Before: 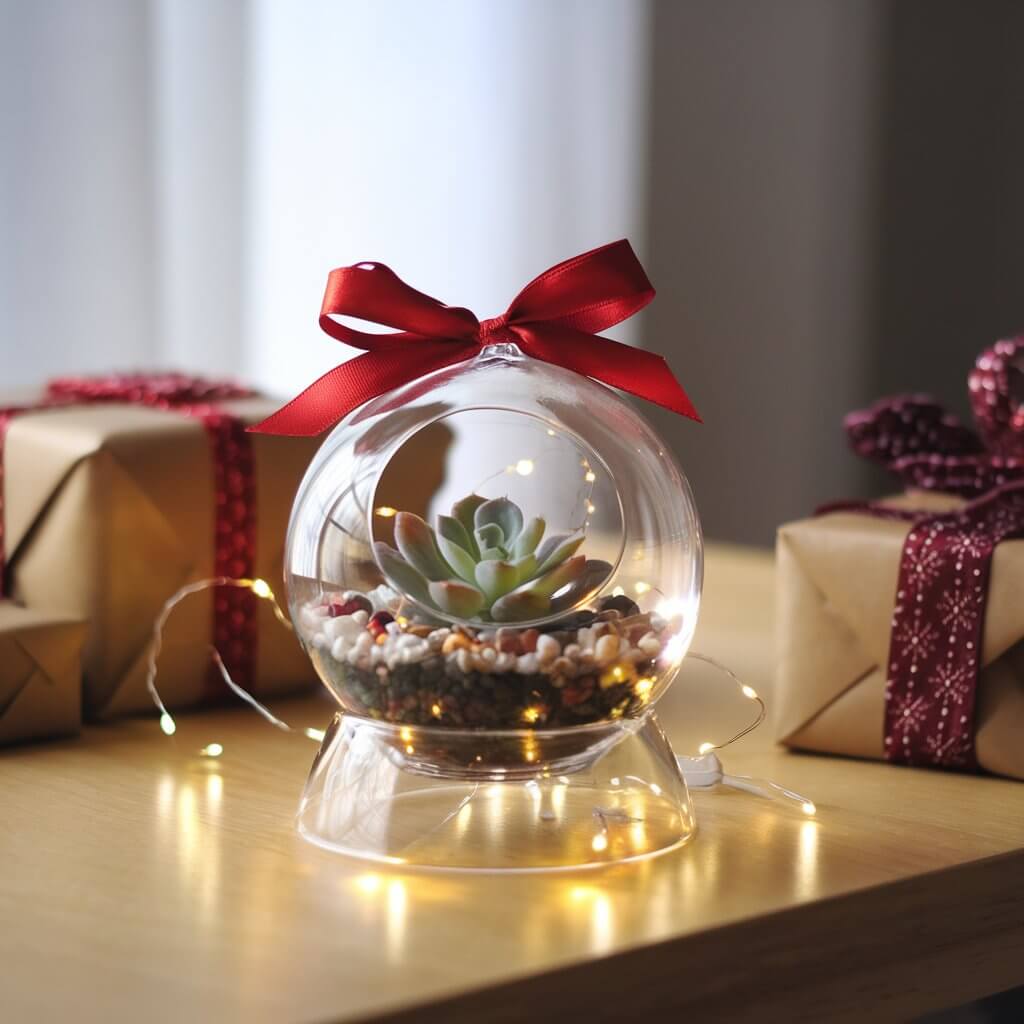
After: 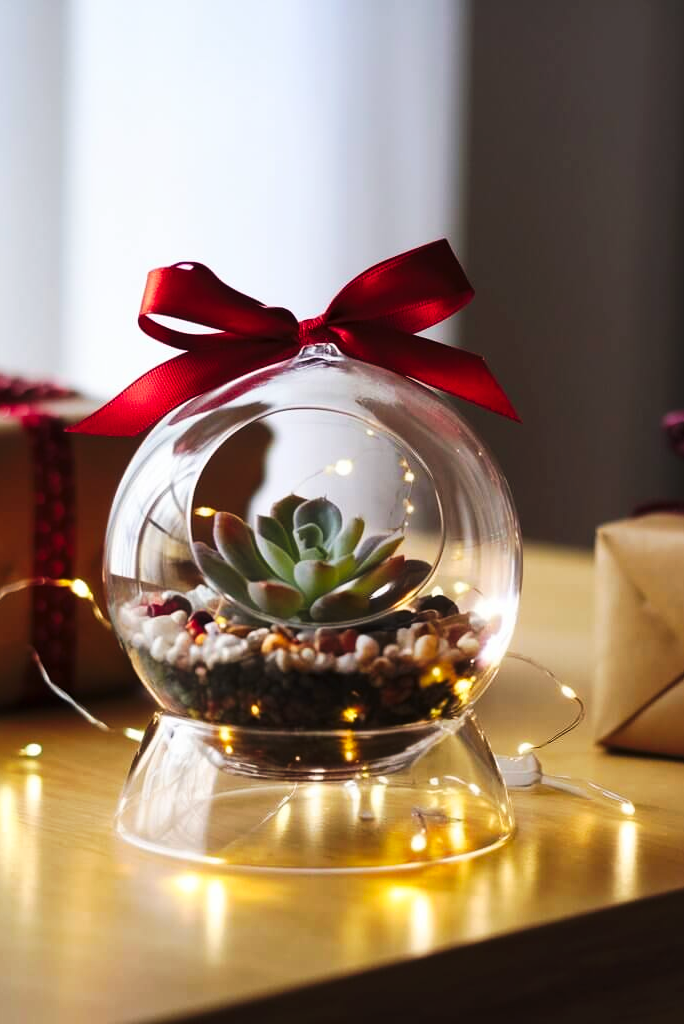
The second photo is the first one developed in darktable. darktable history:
crop and rotate: left 17.732%, right 15.423%
tone curve: curves: ch0 [(0, 0) (0.003, 0) (0.011, 0) (0.025, 0) (0.044, 0.006) (0.069, 0.024) (0.1, 0.038) (0.136, 0.052) (0.177, 0.08) (0.224, 0.112) (0.277, 0.145) (0.335, 0.206) (0.399, 0.284) (0.468, 0.372) (0.543, 0.477) (0.623, 0.593) (0.709, 0.717) (0.801, 0.815) (0.898, 0.92) (1, 1)], preserve colors none
white balance: emerald 1
